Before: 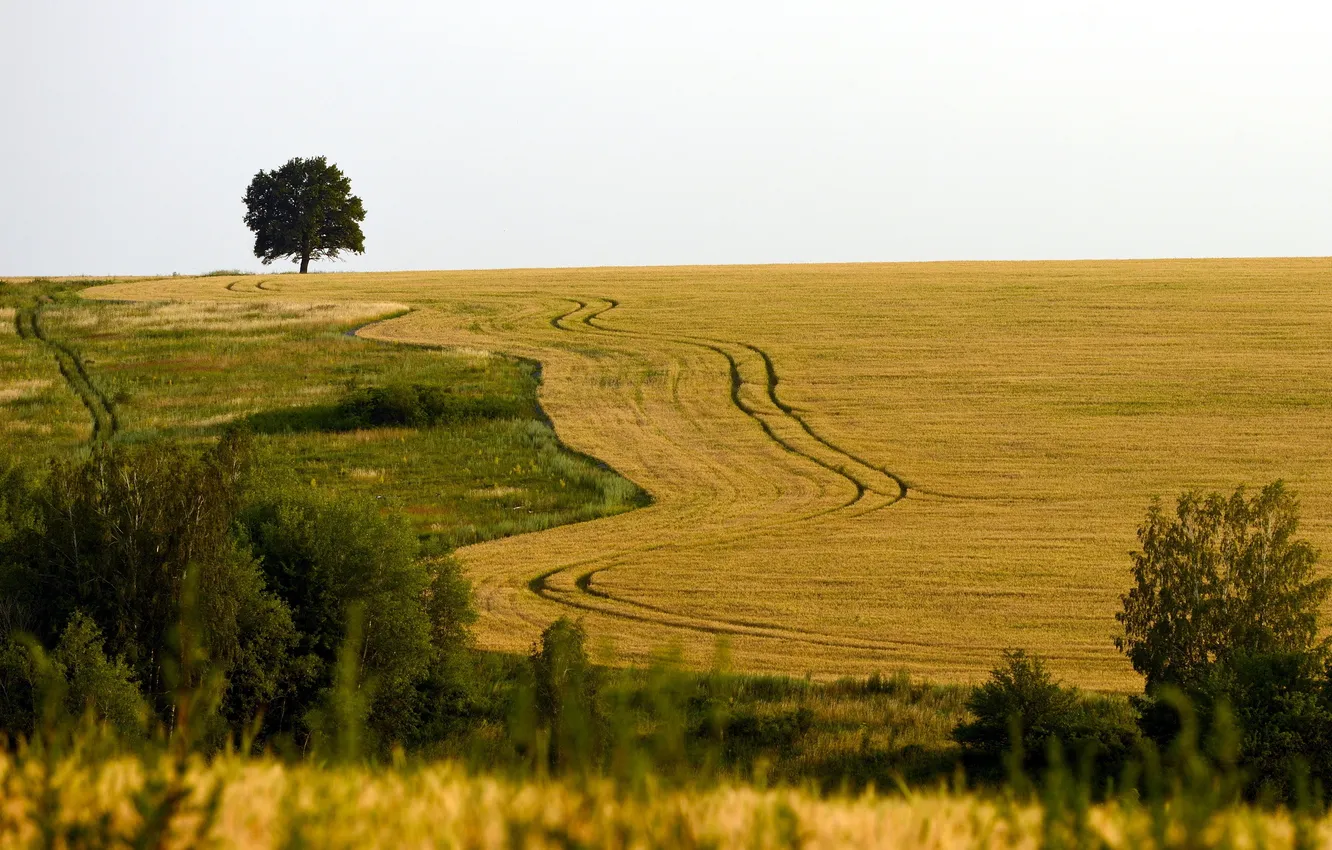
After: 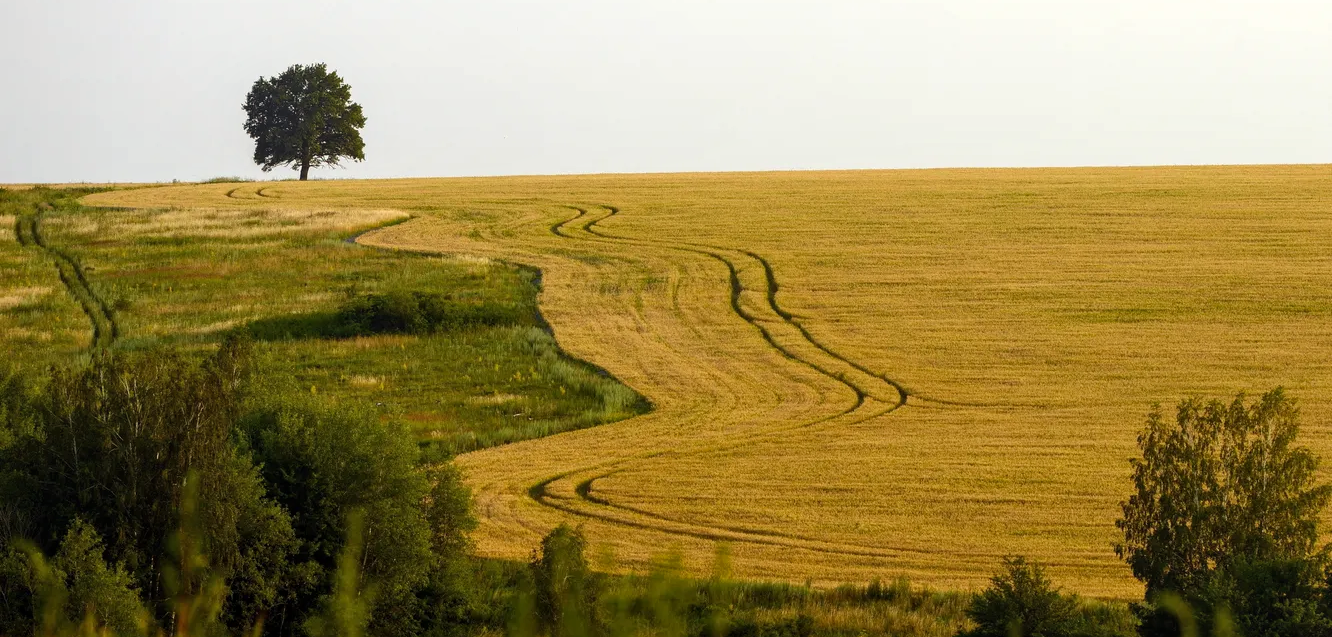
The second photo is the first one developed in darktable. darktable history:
color correction: highlights b* 2.9
tone equalizer: edges refinement/feathering 500, mask exposure compensation -1.57 EV, preserve details no
local contrast: detail 110%
crop: top 11.055%, bottom 13.891%
